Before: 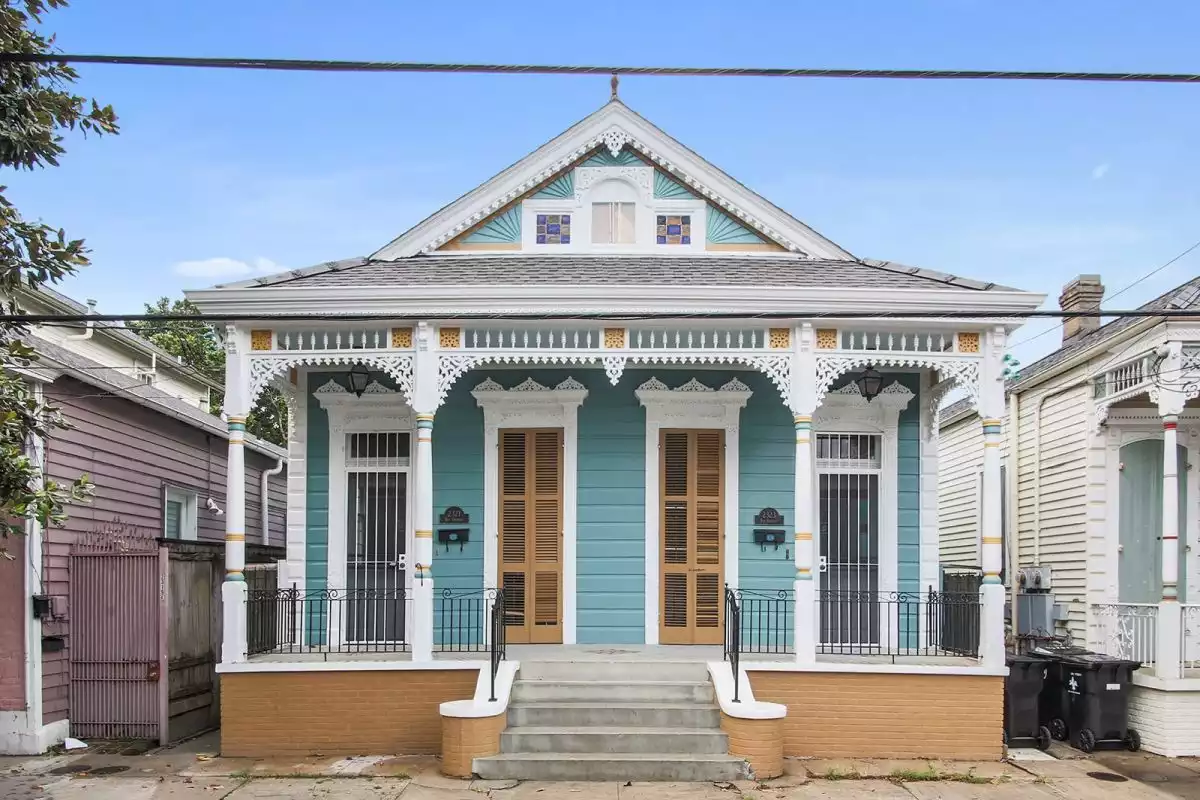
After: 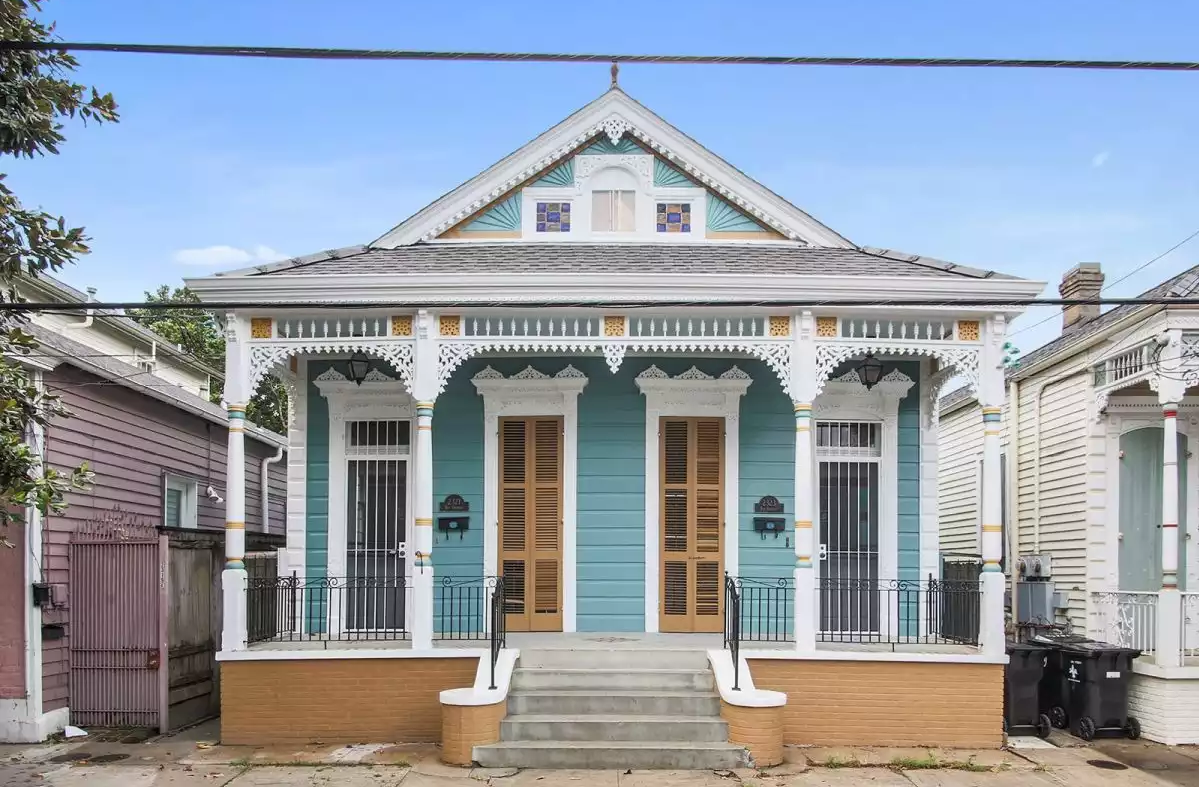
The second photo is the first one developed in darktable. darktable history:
crop: top 1.531%, right 0.027%
